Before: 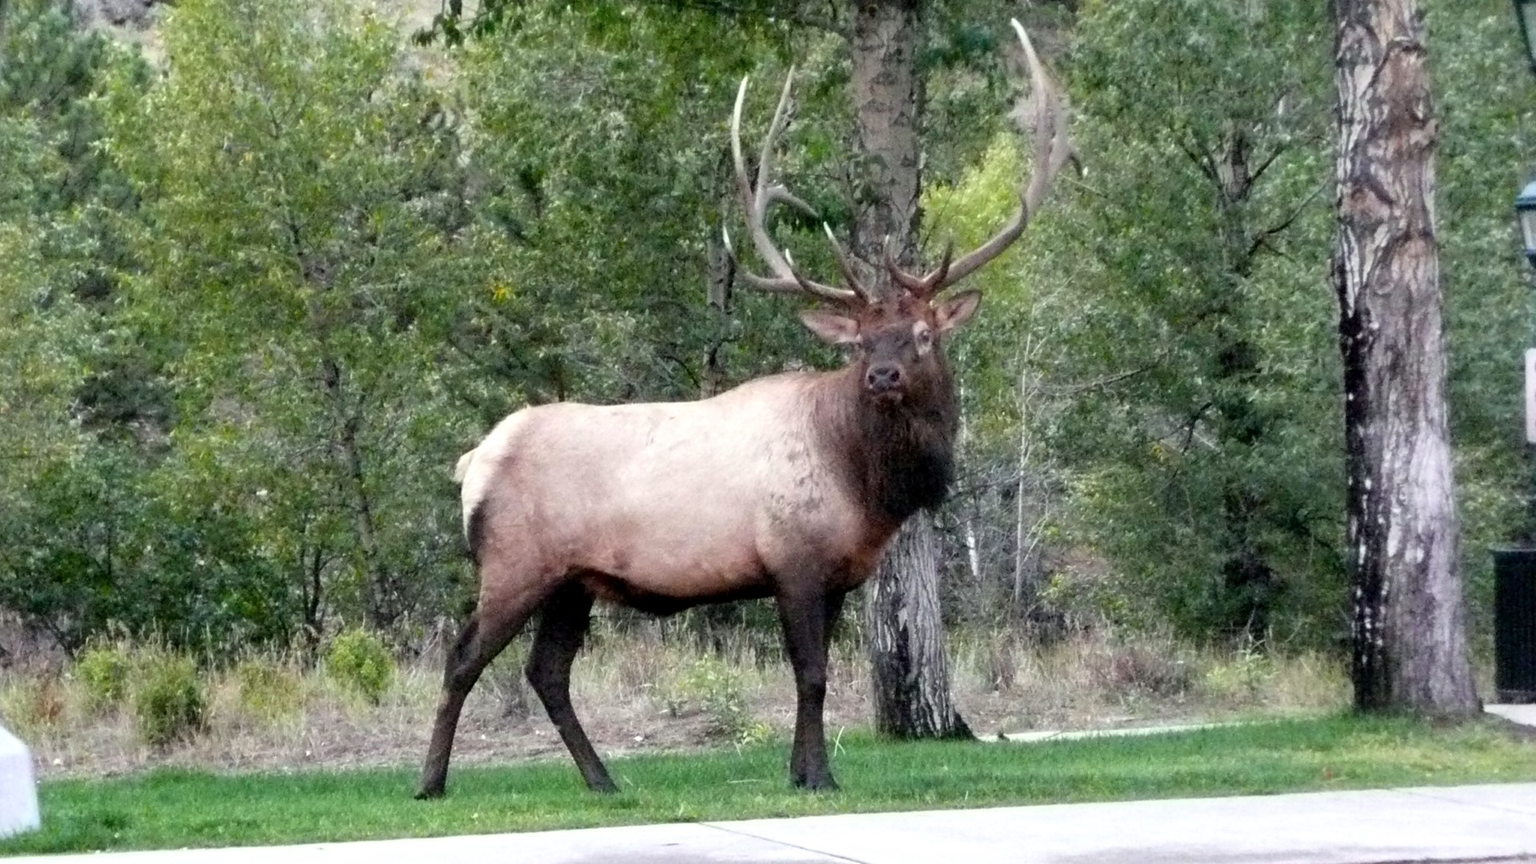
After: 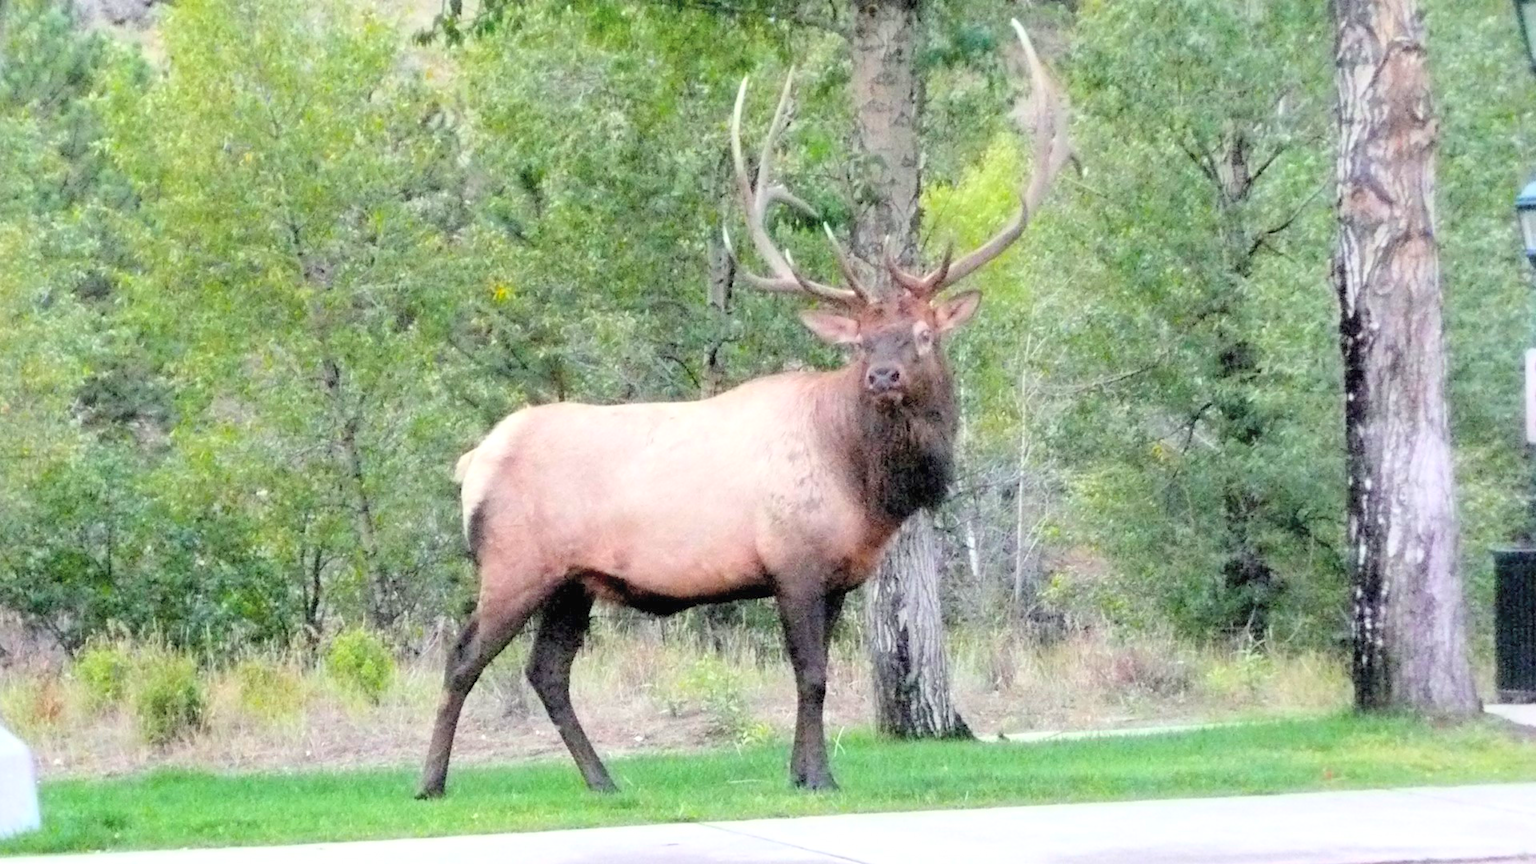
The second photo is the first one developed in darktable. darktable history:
global tonemap: drago (0.7, 100)
exposure: black level correction 0, exposure 1.379 EV, compensate exposure bias true, compensate highlight preservation false
rgb levels: preserve colors max RGB
